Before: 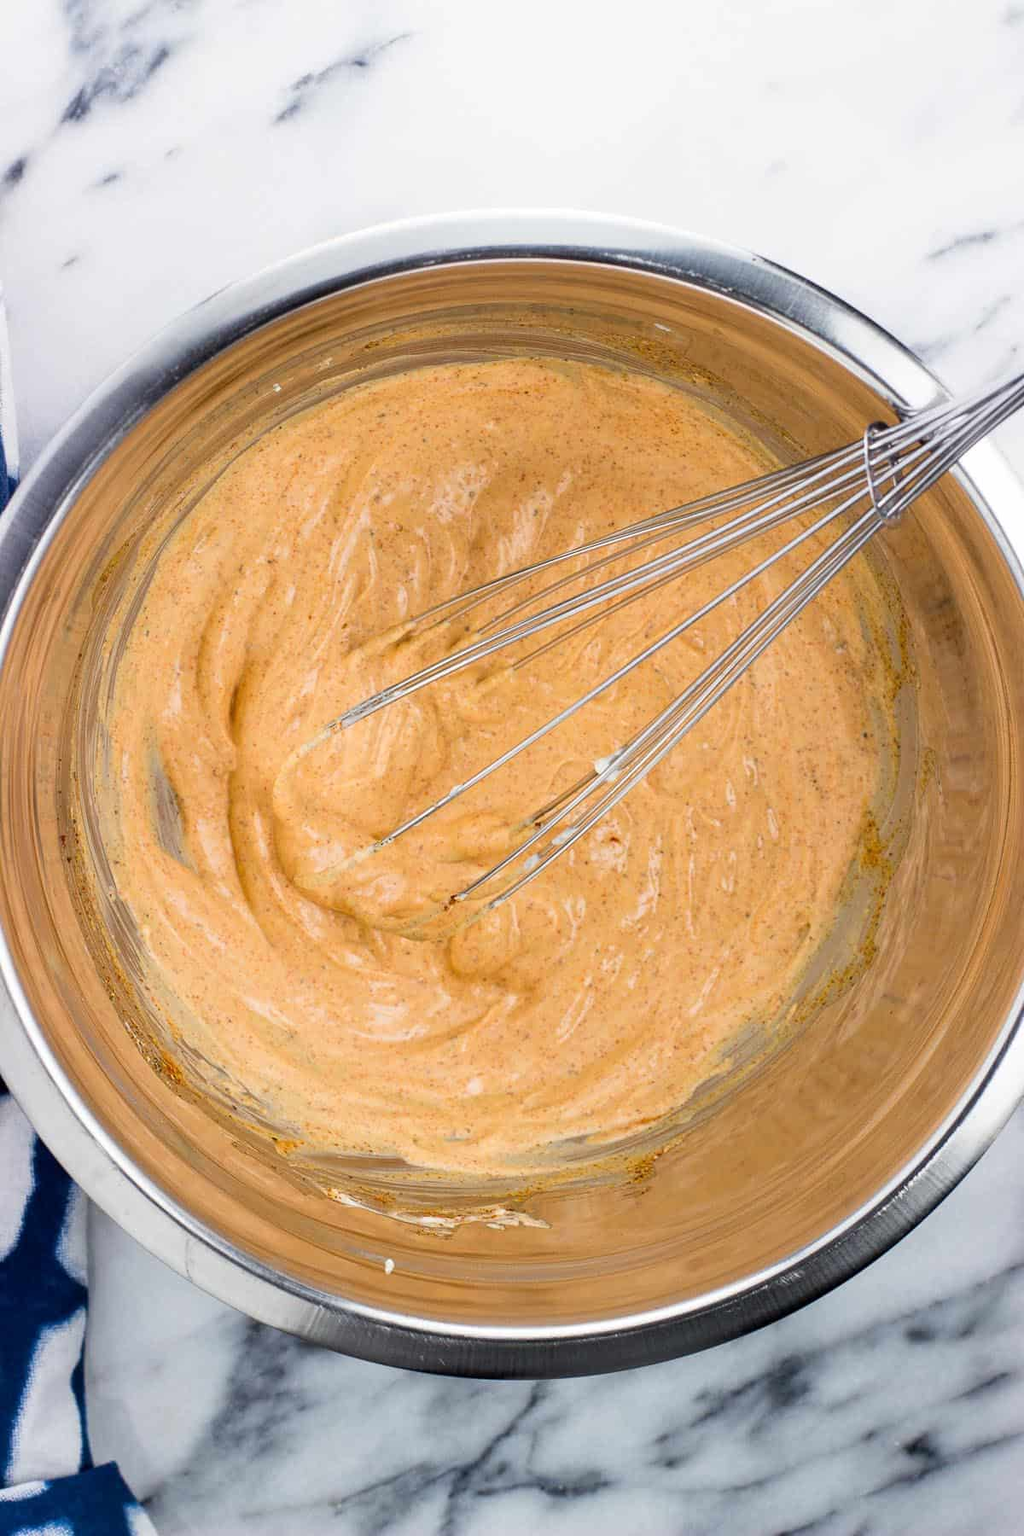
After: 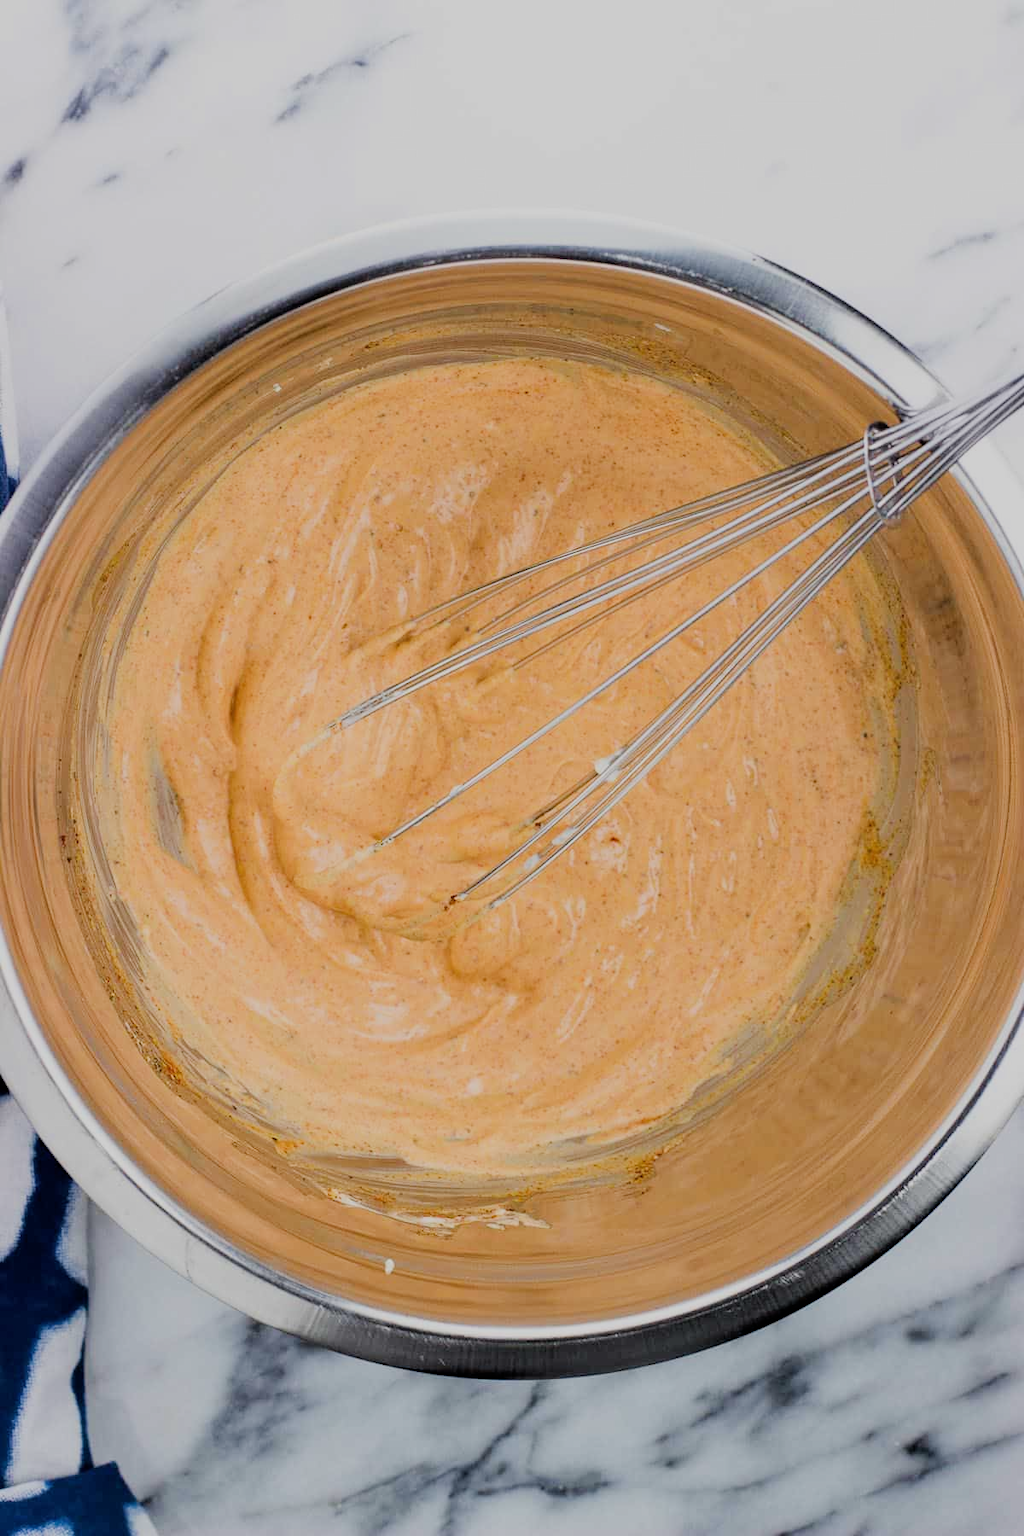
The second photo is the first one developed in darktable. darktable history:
filmic rgb: black relative exposure -7.09 EV, white relative exposure 5.35 EV, hardness 3.02
